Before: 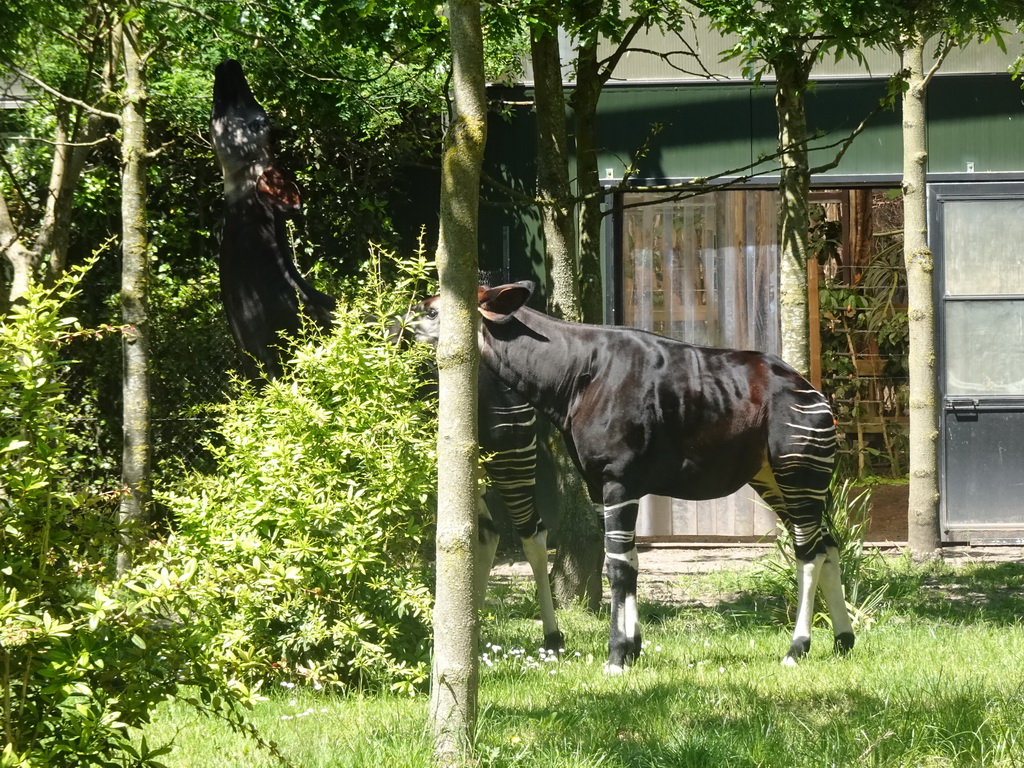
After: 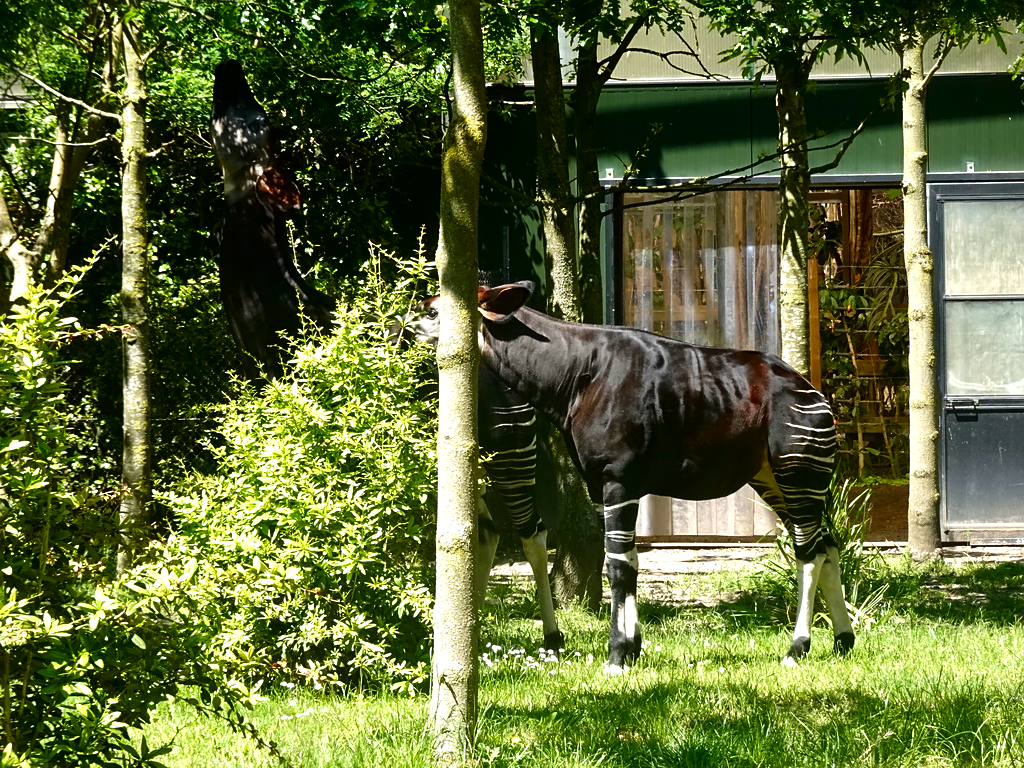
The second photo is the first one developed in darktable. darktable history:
color balance rgb: perceptual saturation grading › global saturation 27.524%, perceptual saturation grading › highlights -25.746%, perceptual saturation grading › shadows 25.694%, contrast 15.627%
sharpen: amount 0.212
contrast brightness saturation: contrast 0.068, brightness -0.126, saturation 0.062
velvia: strength 26.58%
